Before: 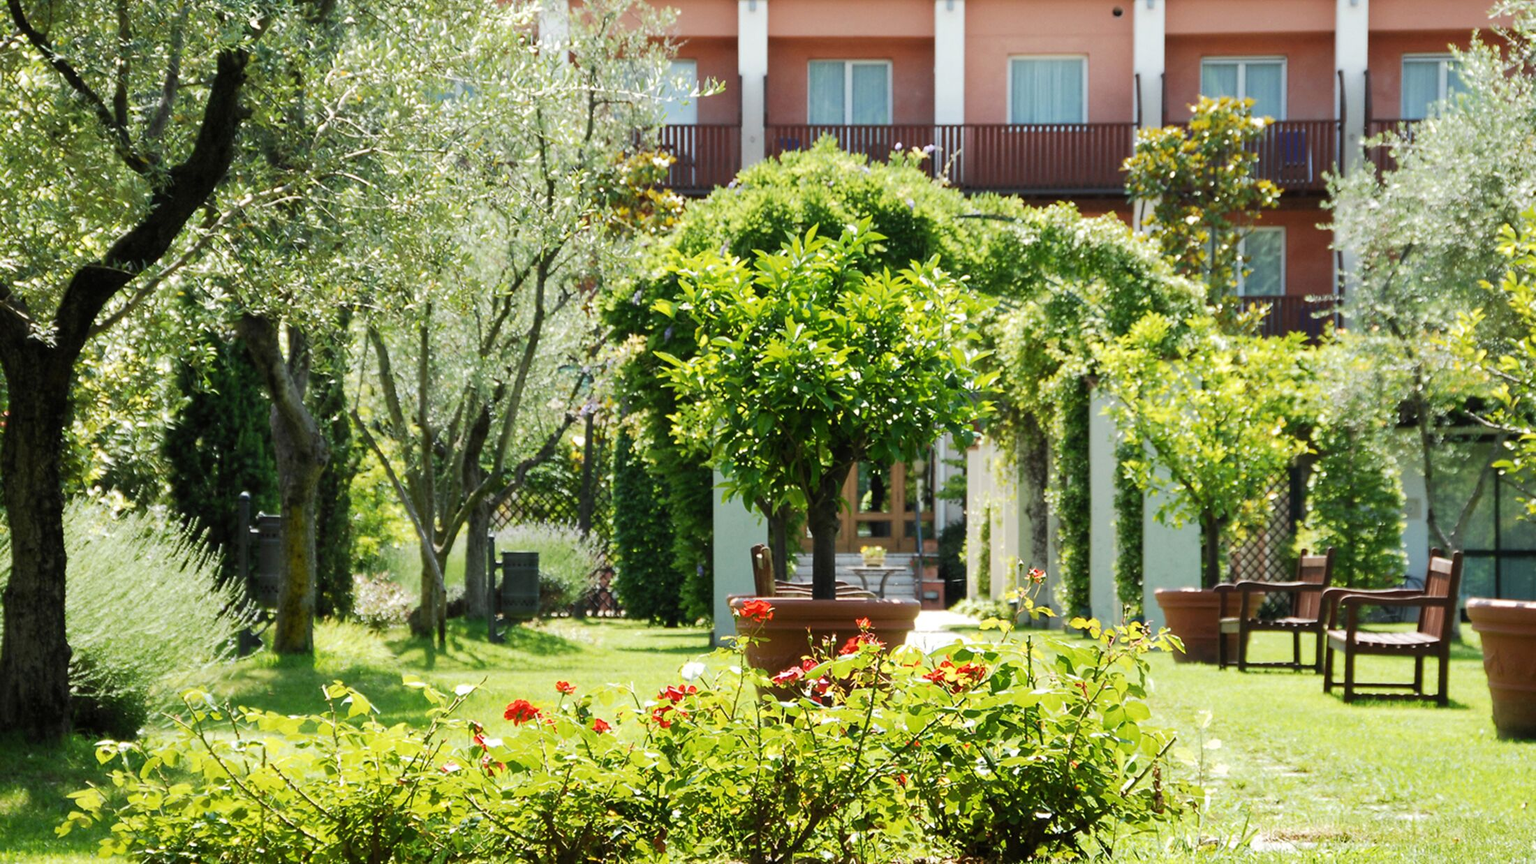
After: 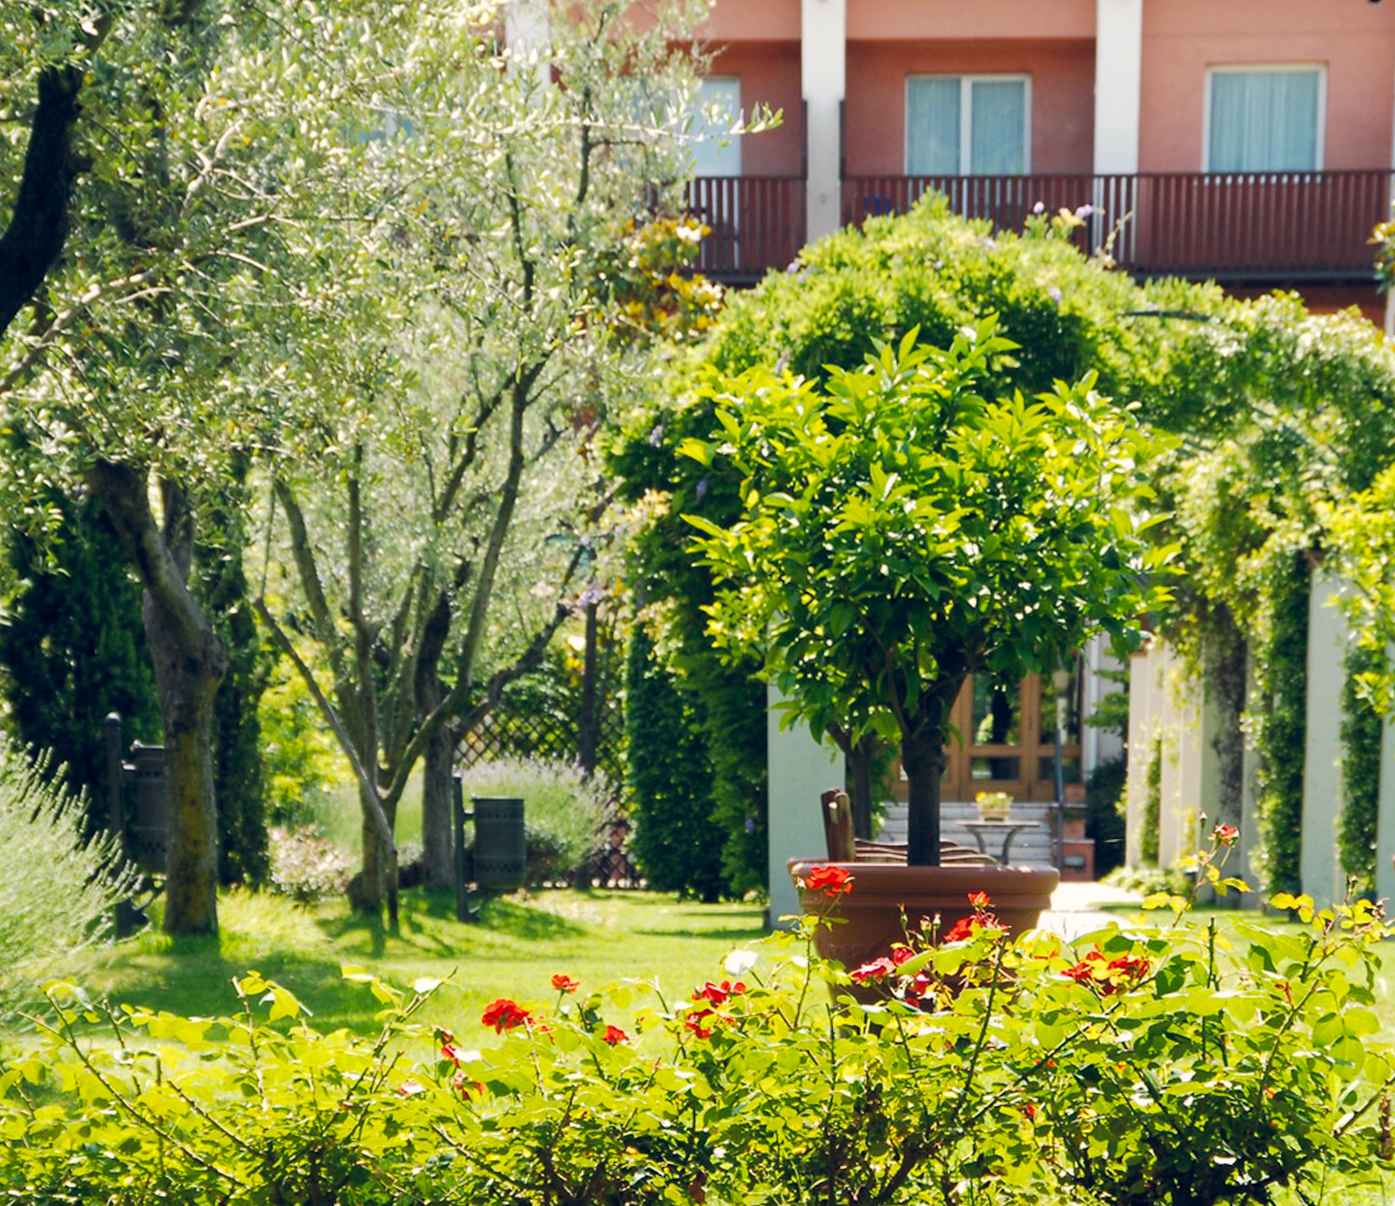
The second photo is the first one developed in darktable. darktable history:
rotate and perspective: rotation 0.074°, lens shift (vertical) 0.096, lens shift (horizontal) -0.041, crop left 0.043, crop right 0.952, crop top 0.024, crop bottom 0.979
crop and rotate: left 8.786%, right 24.548%
color balance rgb: shadows lift › hue 87.51°, highlights gain › chroma 1.35%, highlights gain › hue 55.1°, global offset › chroma 0.13%, global offset › hue 253.66°, perceptual saturation grading › global saturation 16.38%
